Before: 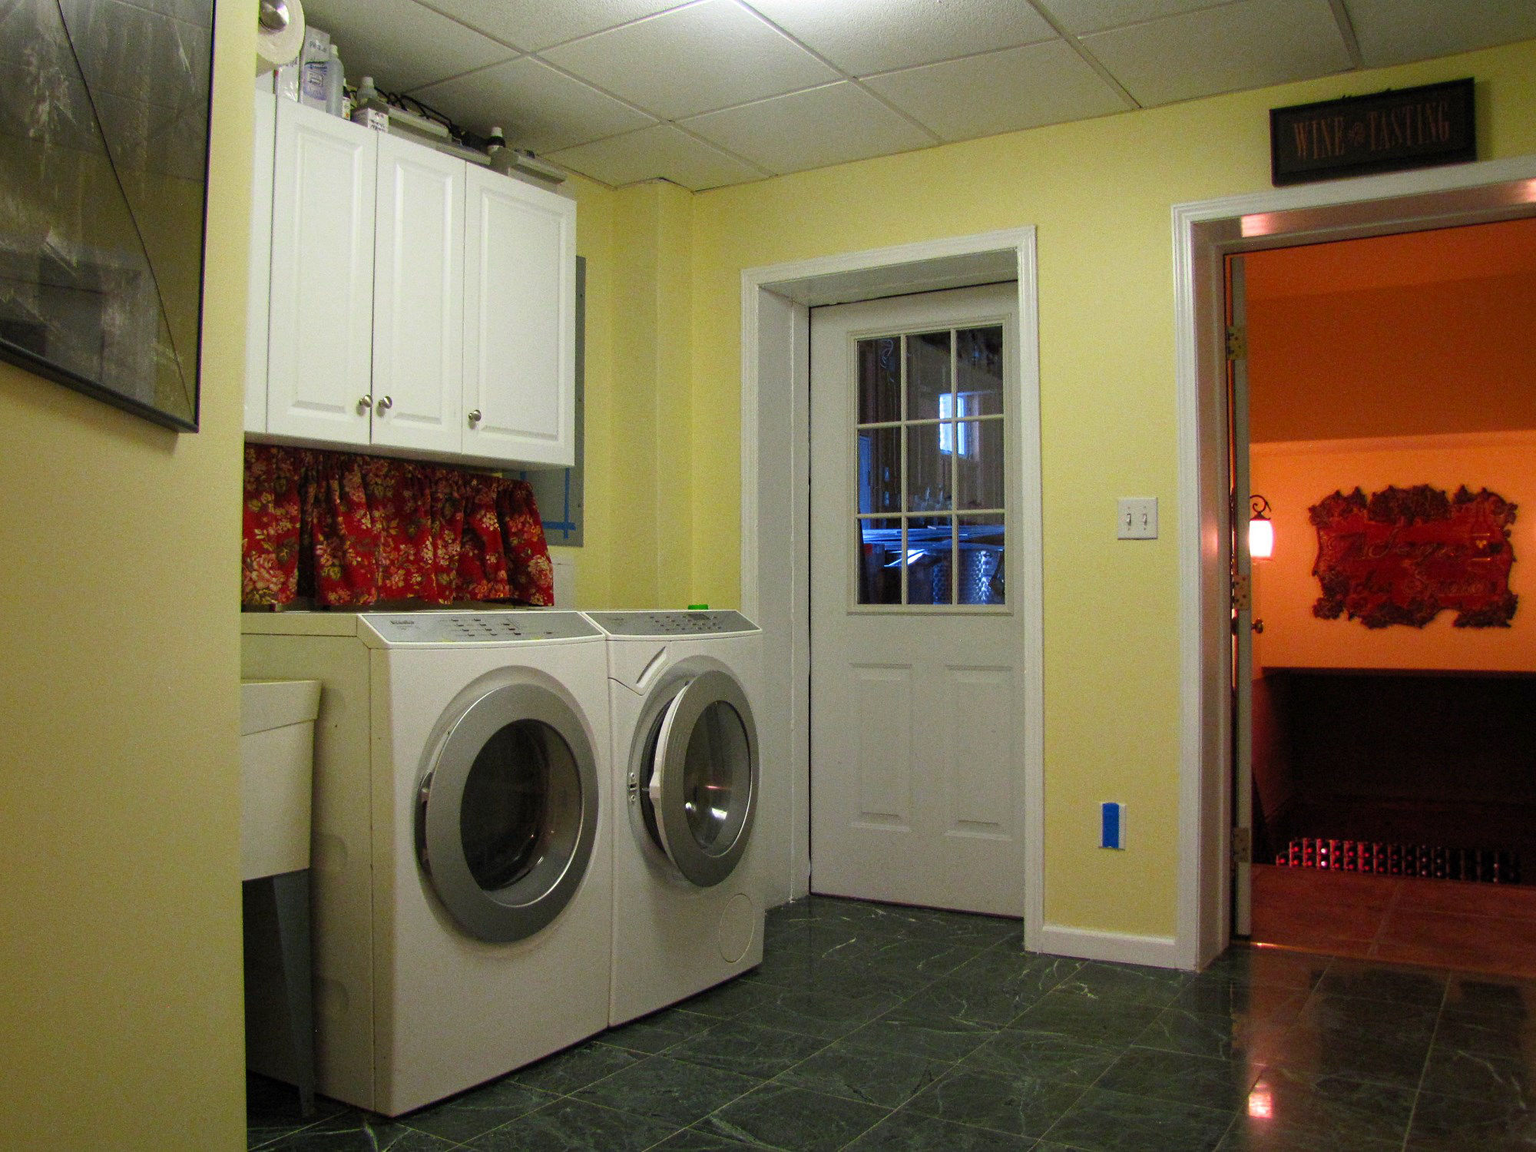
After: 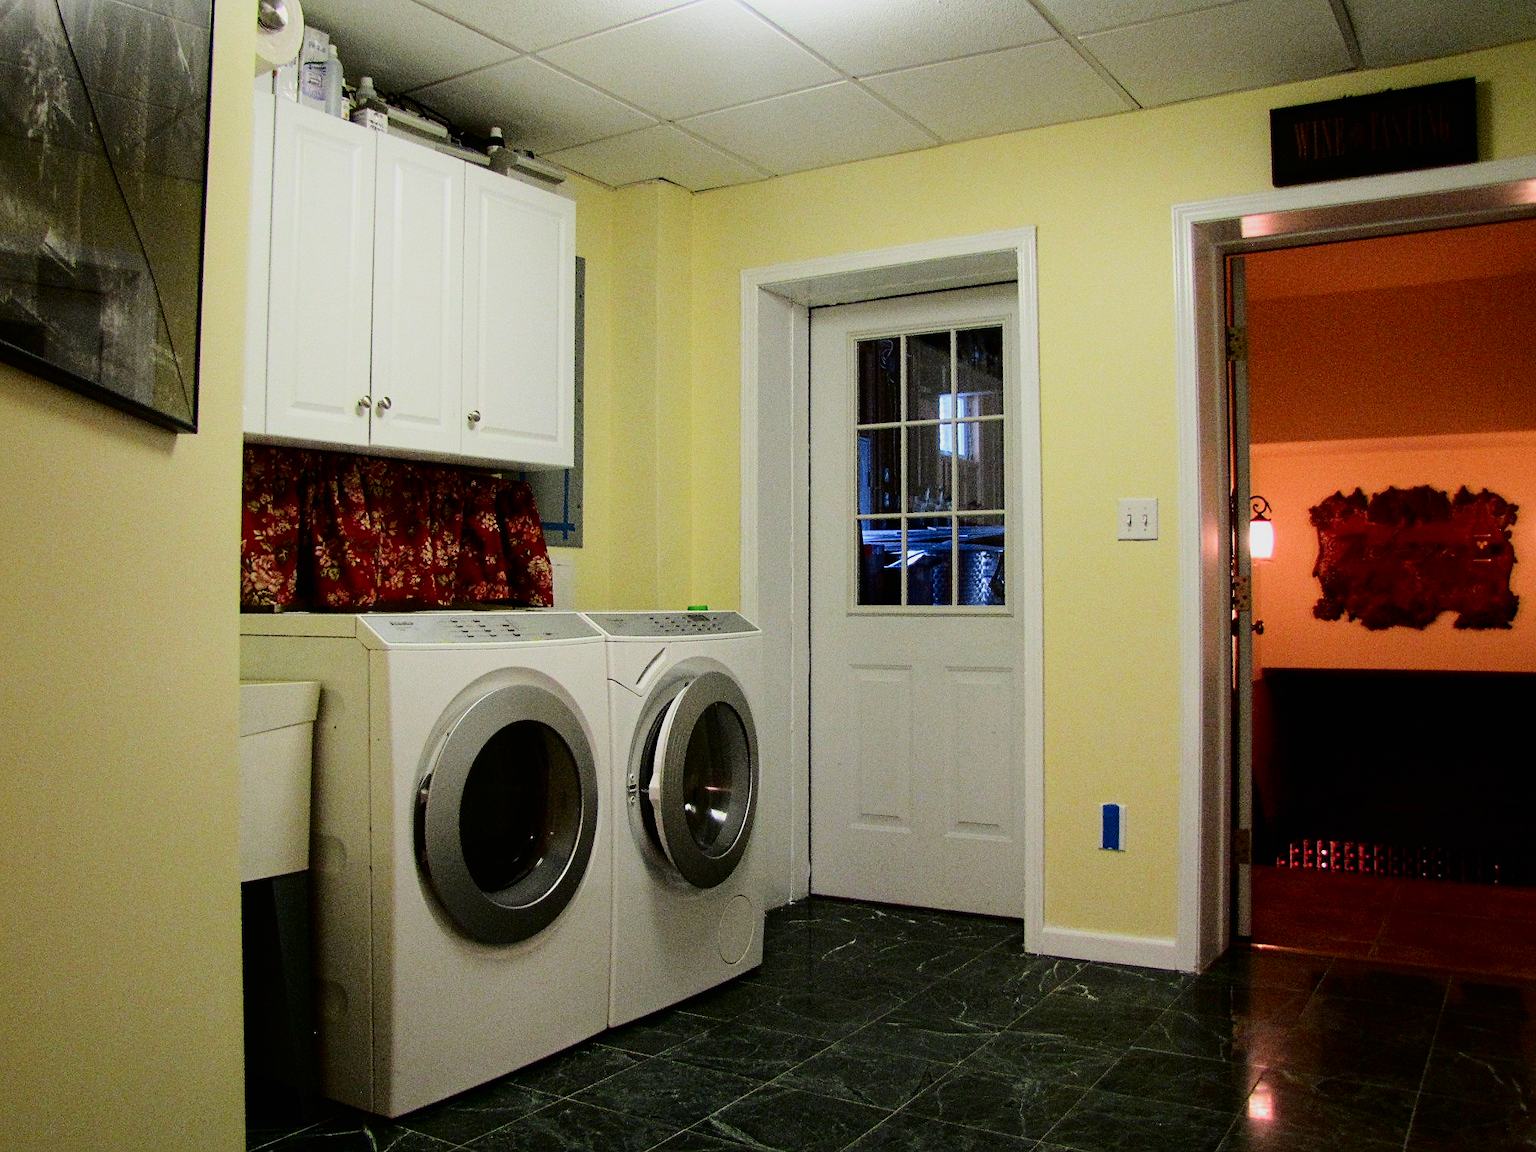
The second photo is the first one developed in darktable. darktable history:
crop and rotate: left 0.115%, bottom 0.009%
filmic rgb: black relative exposure -7.65 EV, white relative exposure 4.56 EV, threshold 5.94 EV, hardness 3.61, enable highlight reconstruction true
sharpen: amount 0.214
tone curve: curves: ch0 [(0, 0) (0.003, 0.003) (0.011, 0.005) (0.025, 0.008) (0.044, 0.012) (0.069, 0.02) (0.1, 0.031) (0.136, 0.047) (0.177, 0.088) (0.224, 0.141) (0.277, 0.222) (0.335, 0.32) (0.399, 0.425) (0.468, 0.524) (0.543, 0.623) (0.623, 0.716) (0.709, 0.796) (0.801, 0.88) (0.898, 0.959) (1, 1)], color space Lab, independent channels, preserve colors none
